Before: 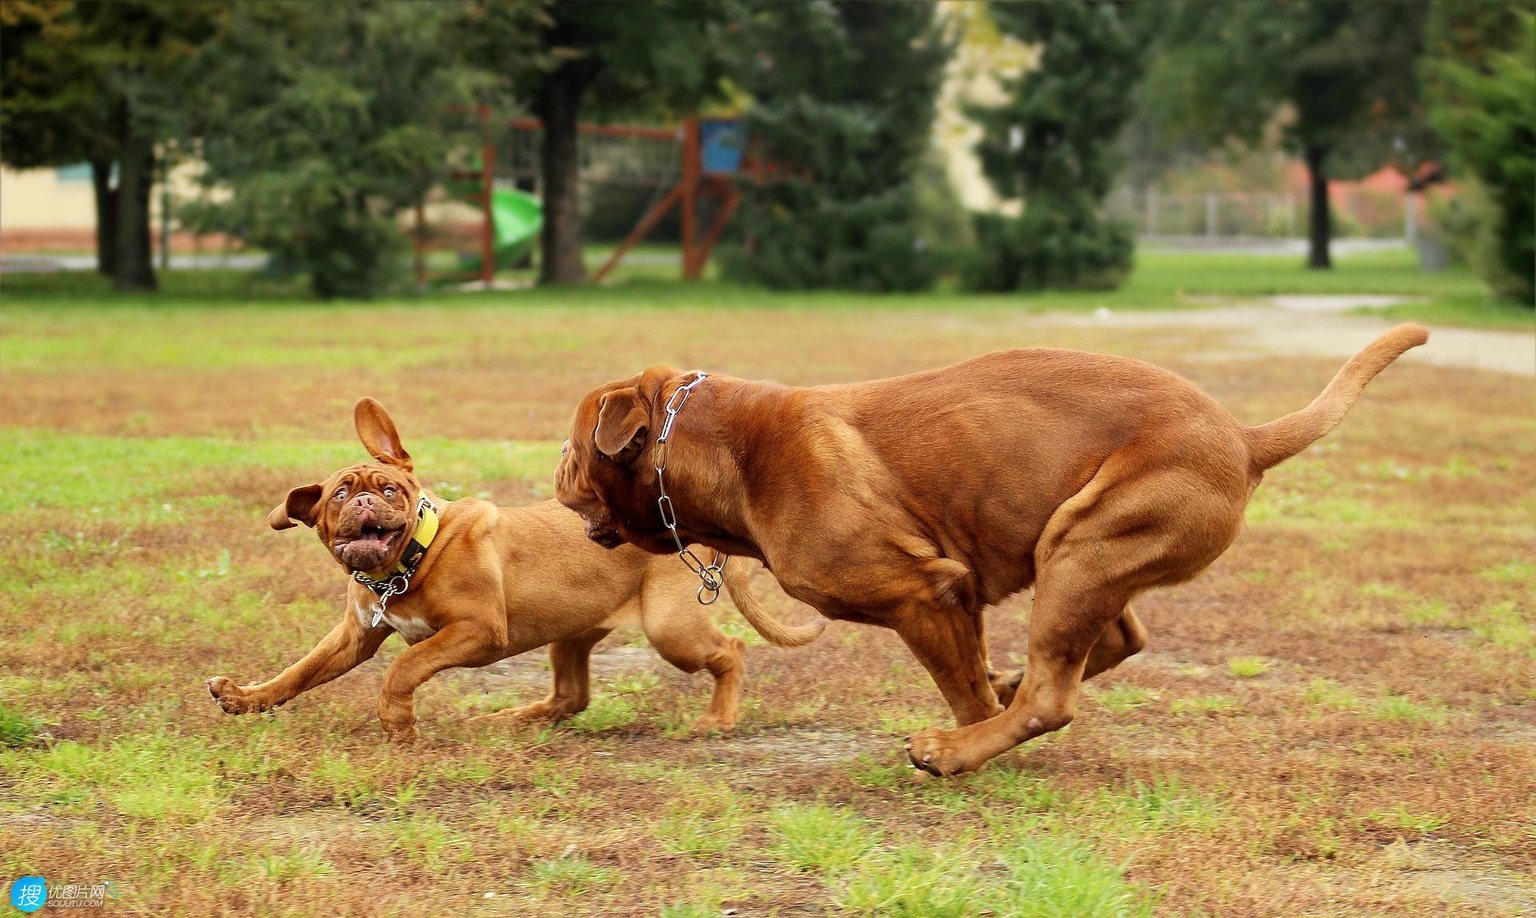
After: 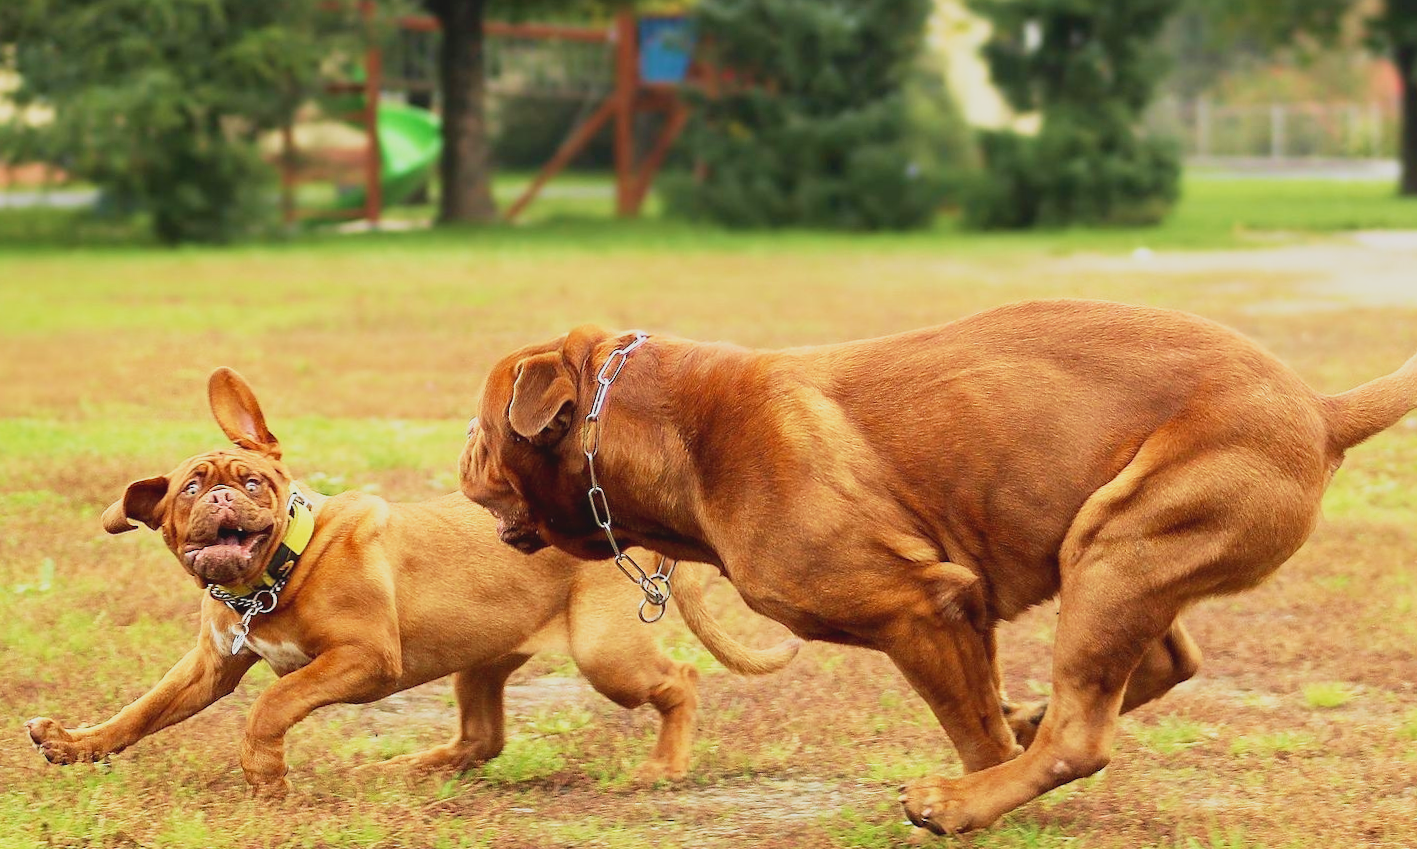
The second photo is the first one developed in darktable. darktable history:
crop and rotate: left 11.831%, top 11.346%, right 13.429%, bottom 13.899%
contrast brightness saturation: contrast -0.11
base curve: curves: ch0 [(0, 0) (0.088, 0.125) (0.176, 0.251) (0.354, 0.501) (0.613, 0.749) (1, 0.877)], preserve colors none
velvia: on, module defaults
rotate and perspective: rotation -0.45°, automatic cropping original format, crop left 0.008, crop right 0.992, crop top 0.012, crop bottom 0.988
